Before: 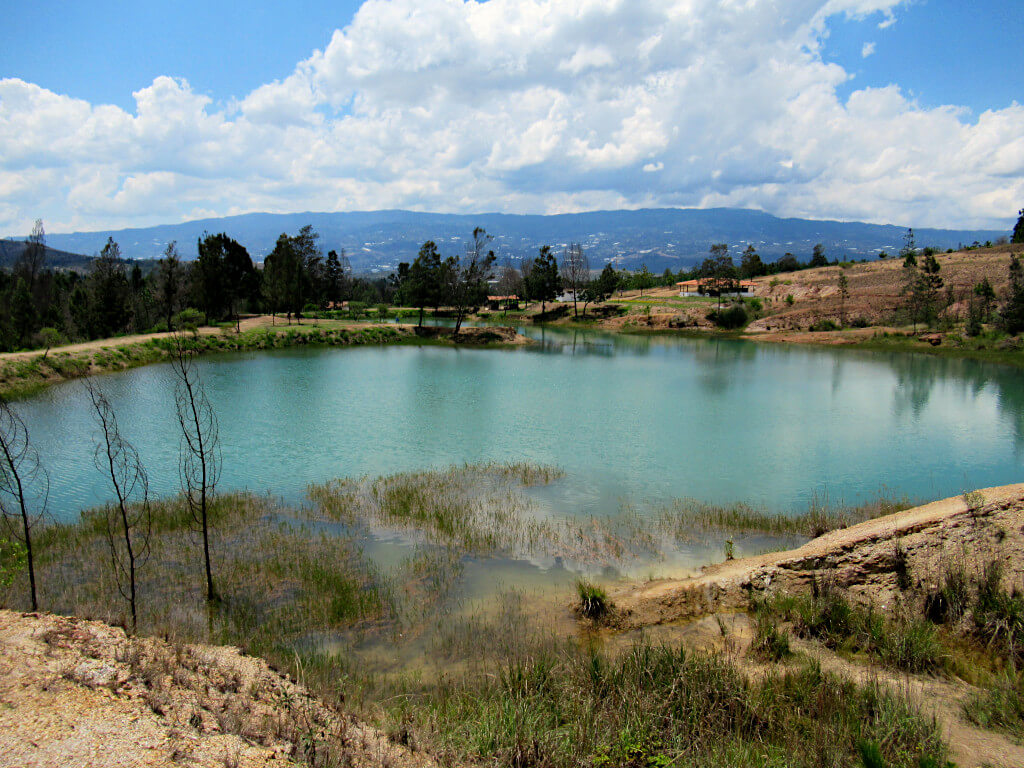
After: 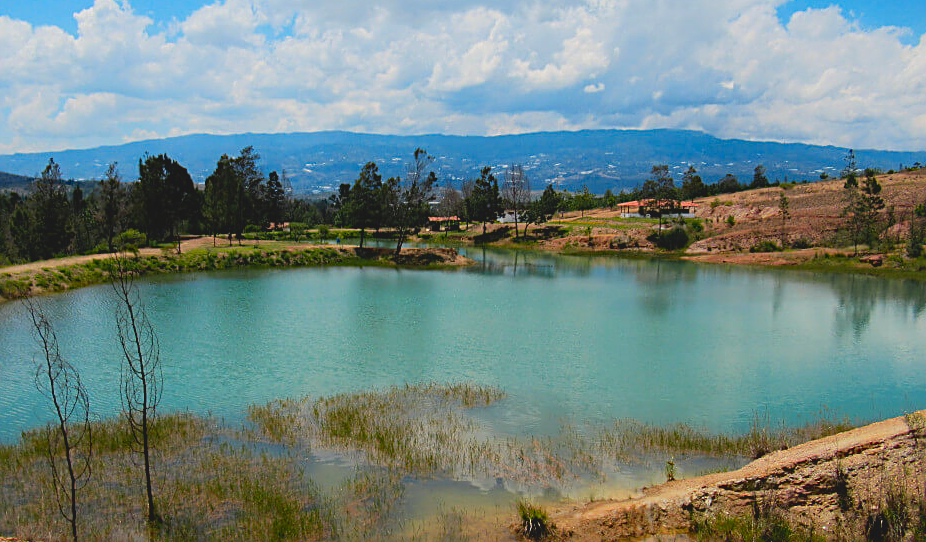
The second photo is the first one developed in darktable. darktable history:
sharpen: on, module defaults
crop: left 5.77%, top 10.389%, right 3.74%, bottom 19.013%
color zones: curves: ch1 [(0.309, 0.524) (0.41, 0.329) (0.508, 0.509)]; ch2 [(0.25, 0.457) (0.75, 0.5)]
contrast brightness saturation: contrast -0.176, saturation 0.19
